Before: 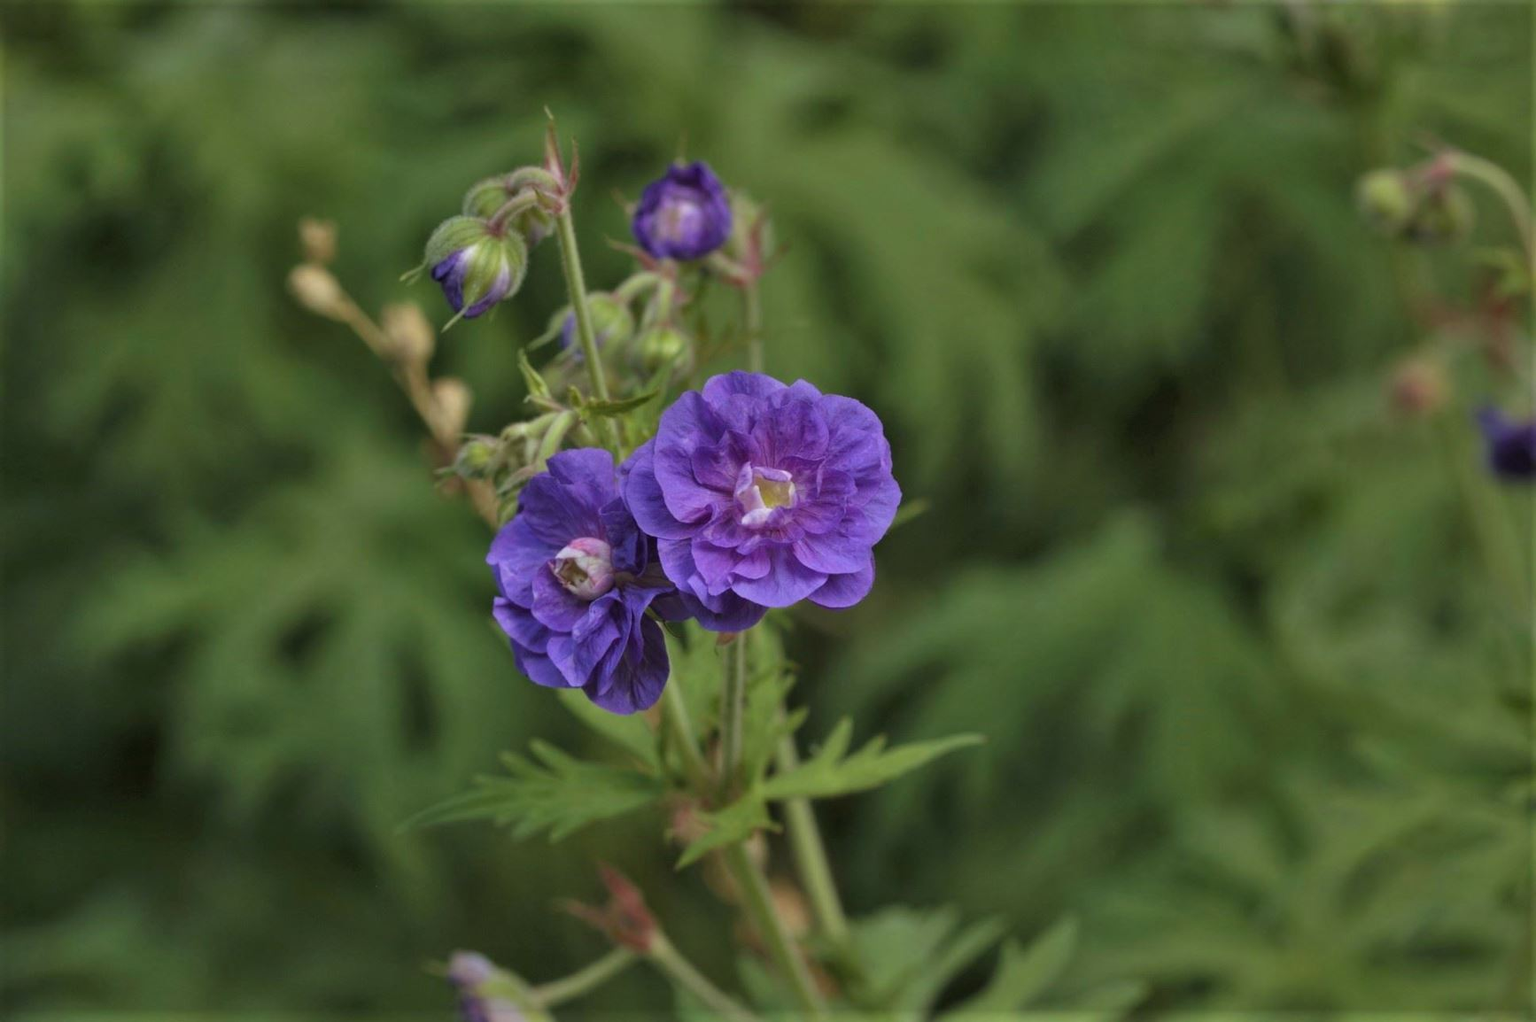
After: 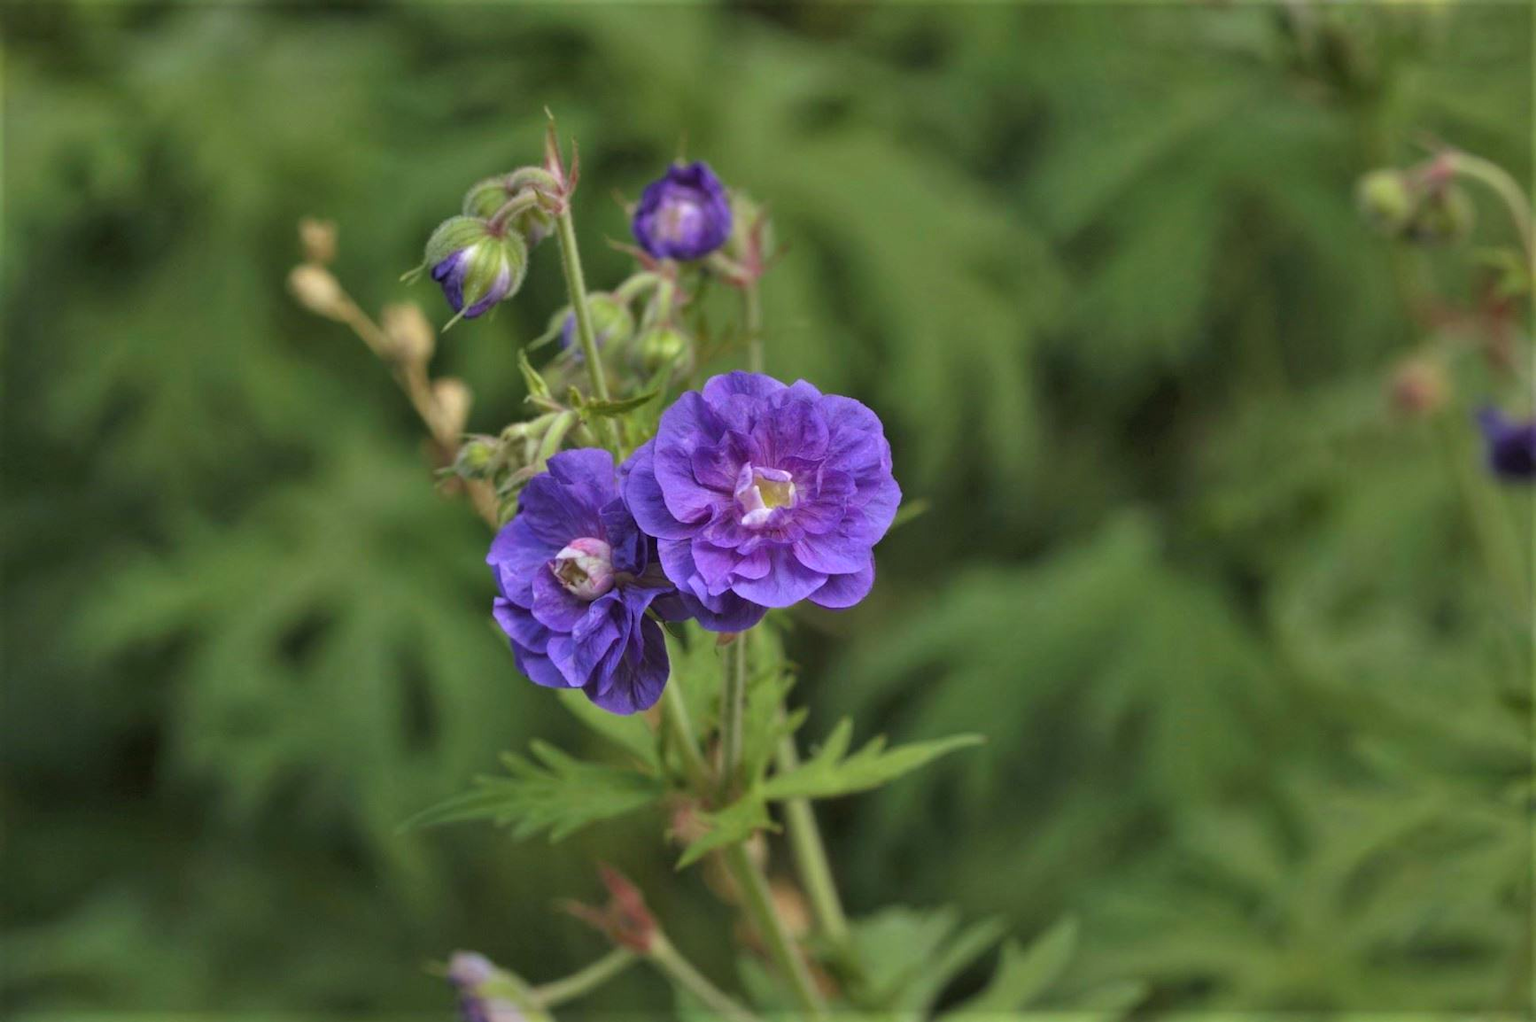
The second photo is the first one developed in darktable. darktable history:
vibrance: vibrance 22%
exposure: exposure 0.375 EV, compensate highlight preservation false
